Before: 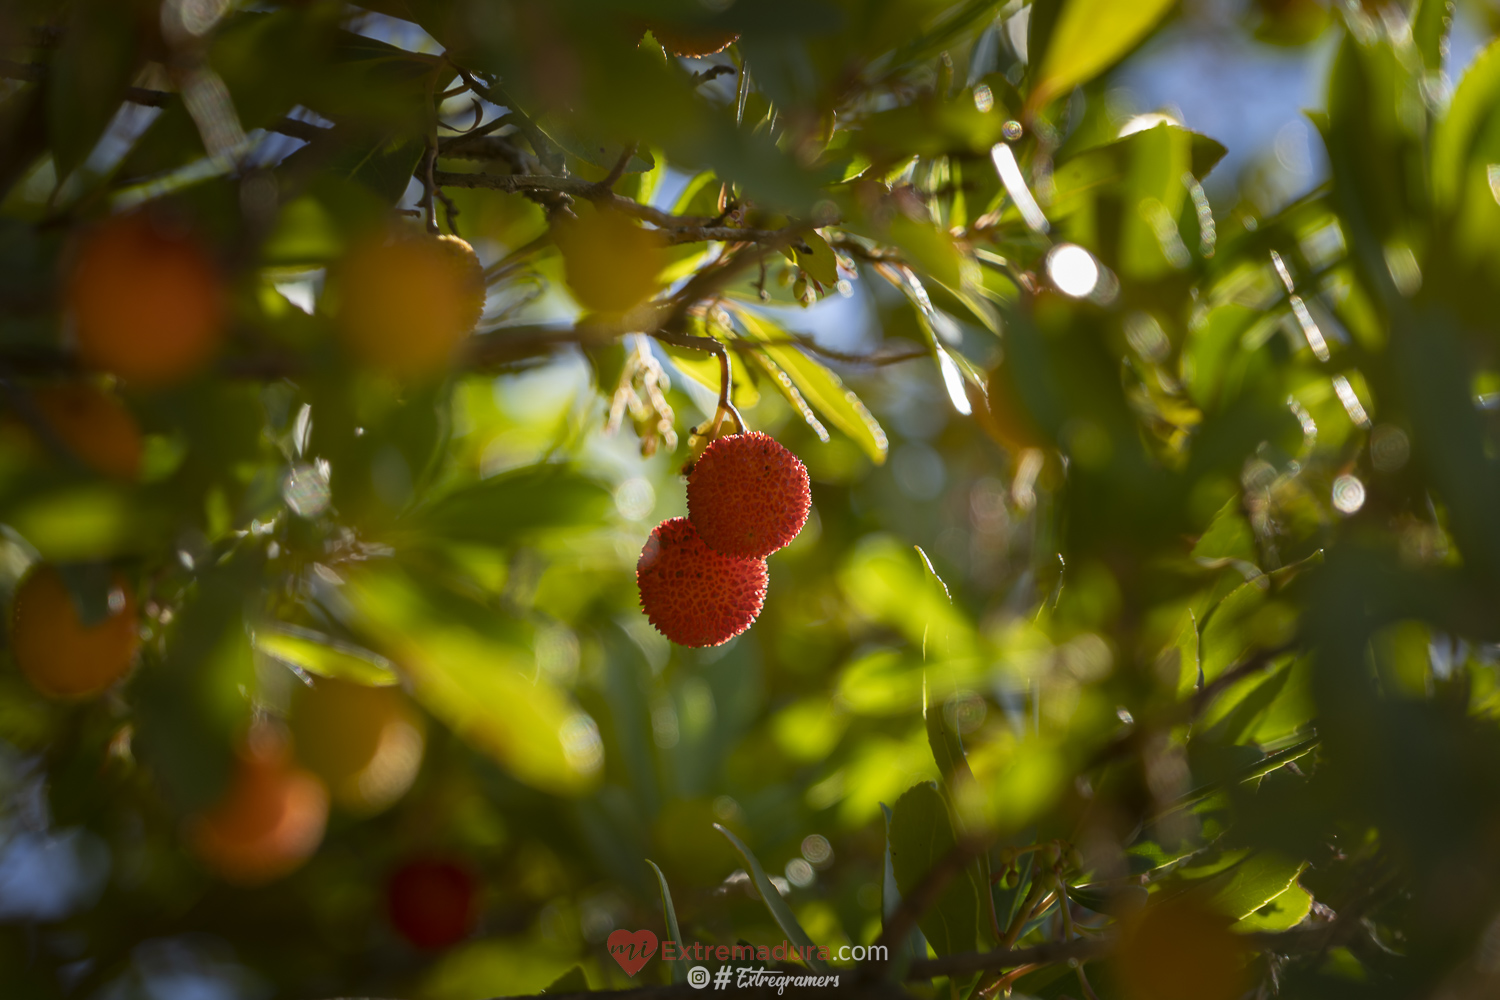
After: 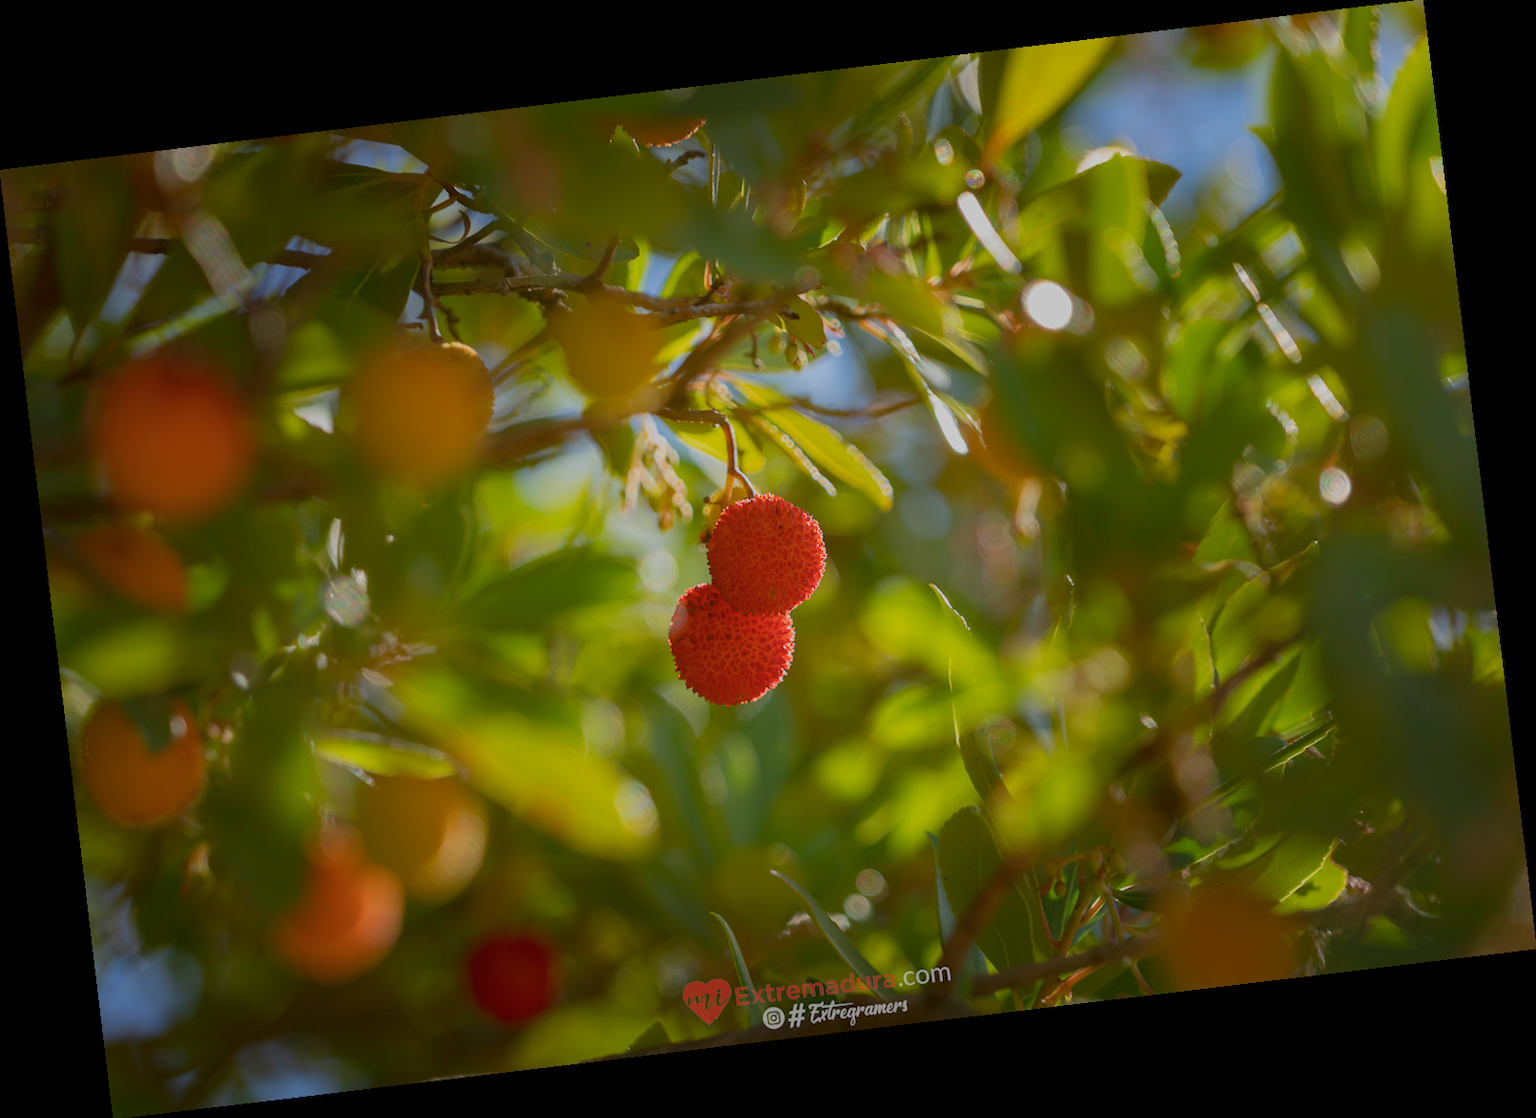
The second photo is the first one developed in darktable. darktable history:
rotate and perspective: rotation -6.83°, automatic cropping off
color balance rgb: contrast -30%
